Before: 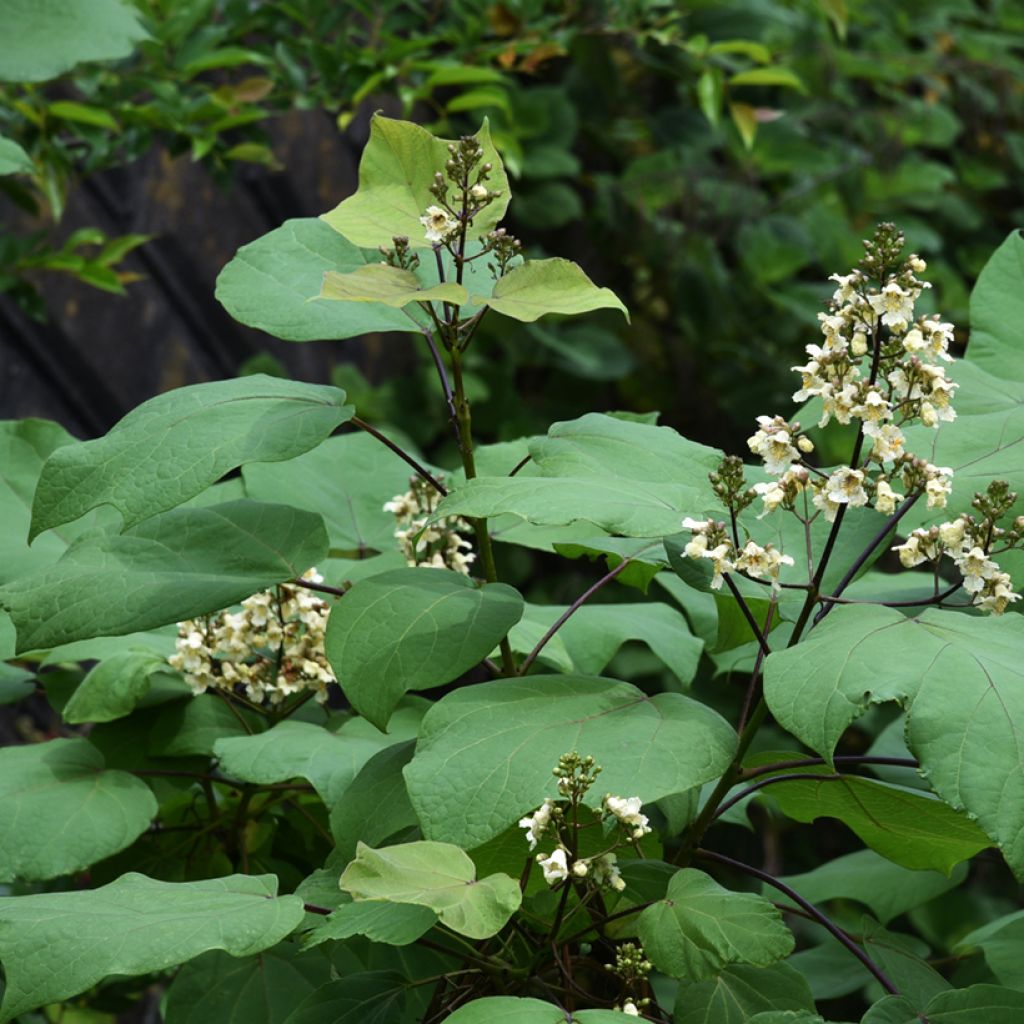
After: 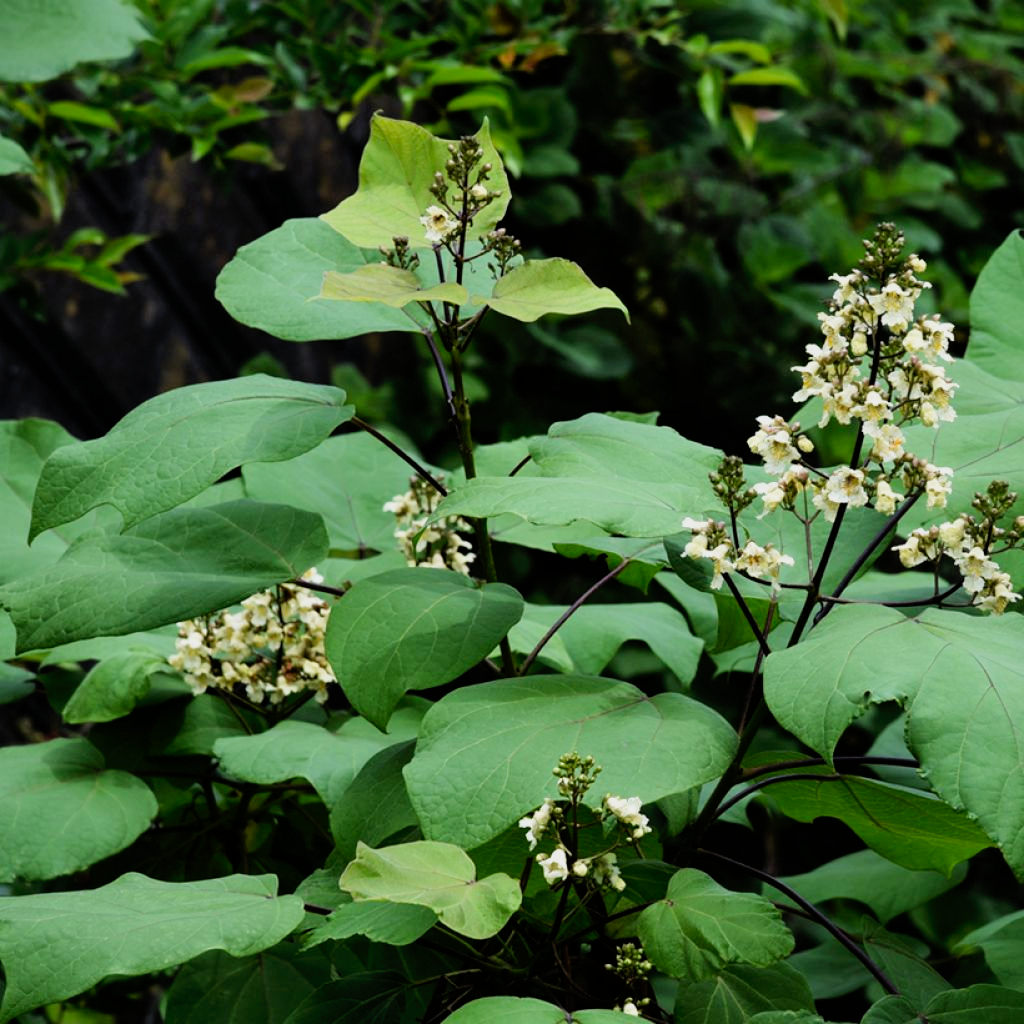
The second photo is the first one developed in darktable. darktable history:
filmic rgb: black relative exposure -7.65 EV, white relative exposure 4.56 EV, hardness 3.61
tone curve: curves: ch0 [(0, 0) (0.003, 0.001) (0.011, 0.005) (0.025, 0.01) (0.044, 0.019) (0.069, 0.029) (0.1, 0.042) (0.136, 0.078) (0.177, 0.129) (0.224, 0.182) (0.277, 0.246) (0.335, 0.318) (0.399, 0.396) (0.468, 0.481) (0.543, 0.573) (0.623, 0.672) (0.709, 0.777) (0.801, 0.881) (0.898, 0.975) (1, 1)], preserve colors none
